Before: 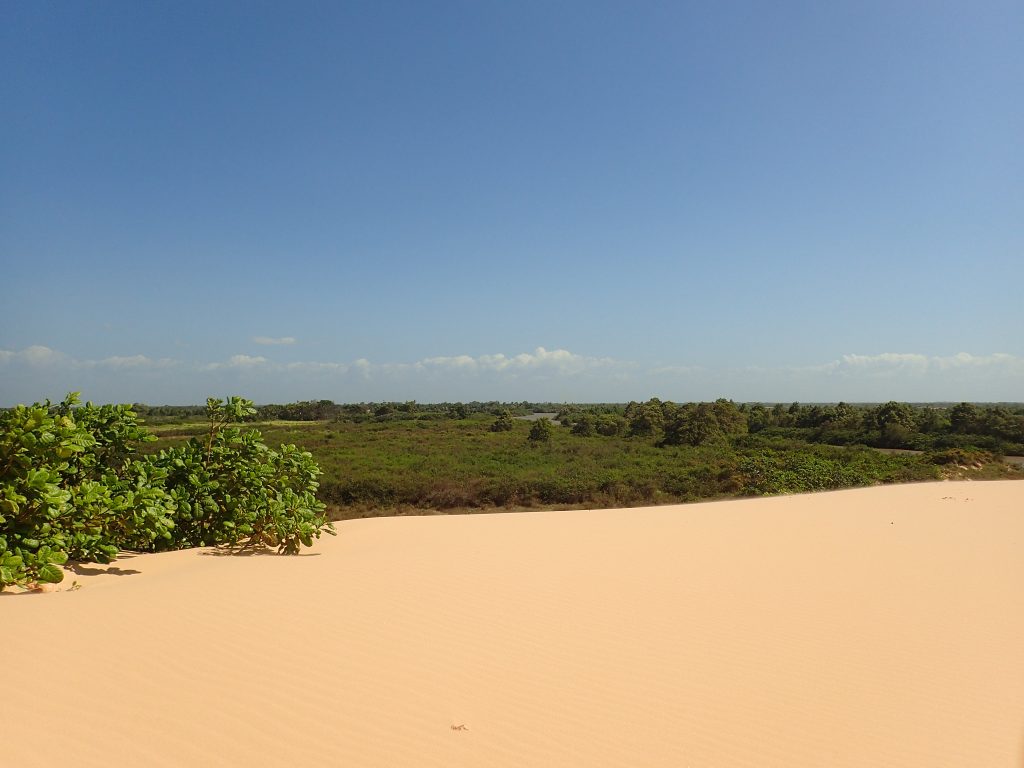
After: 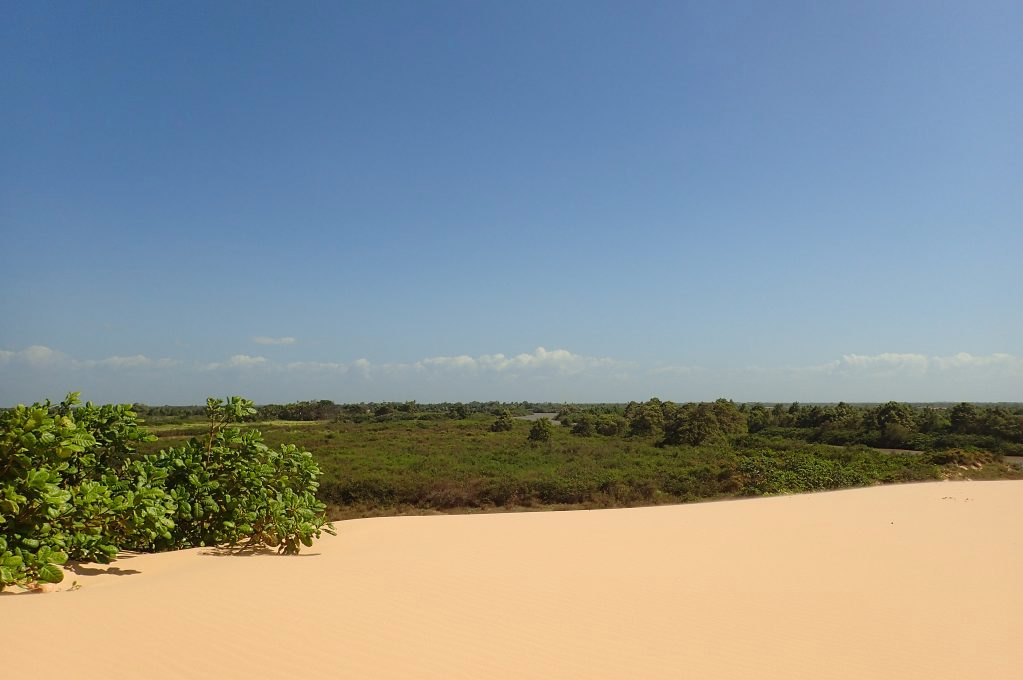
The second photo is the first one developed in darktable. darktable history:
exposure: exposure -0.04 EV, compensate highlight preservation false
crop and rotate: top 0%, bottom 11.418%
